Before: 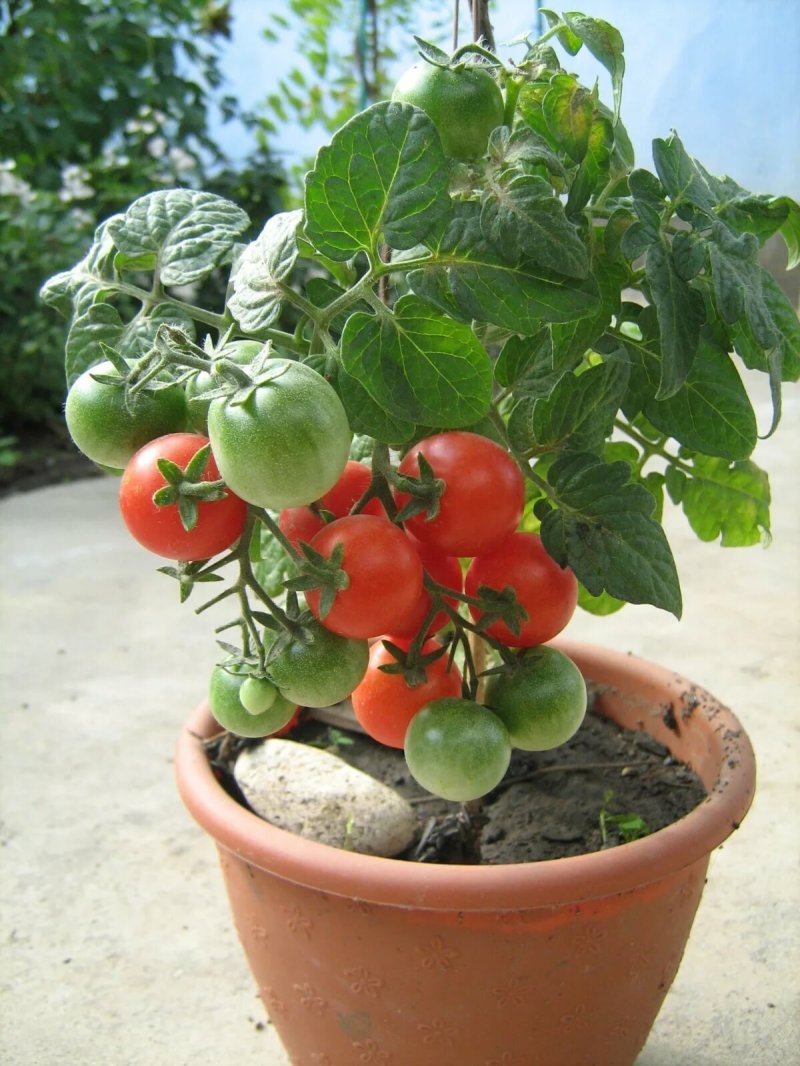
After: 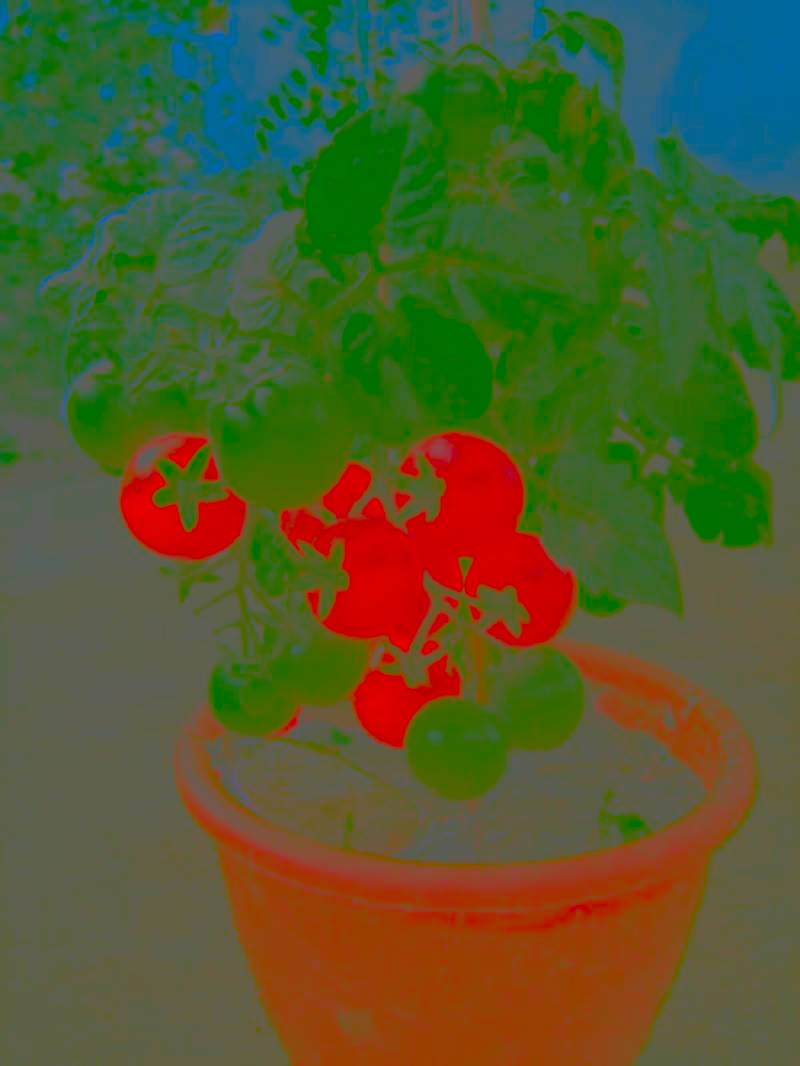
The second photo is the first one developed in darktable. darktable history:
local contrast: highlights 60%, shadows 60%, detail 160%
contrast brightness saturation: contrast -0.99, brightness -0.17, saturation 0.75
sharpen: on, module defaults
